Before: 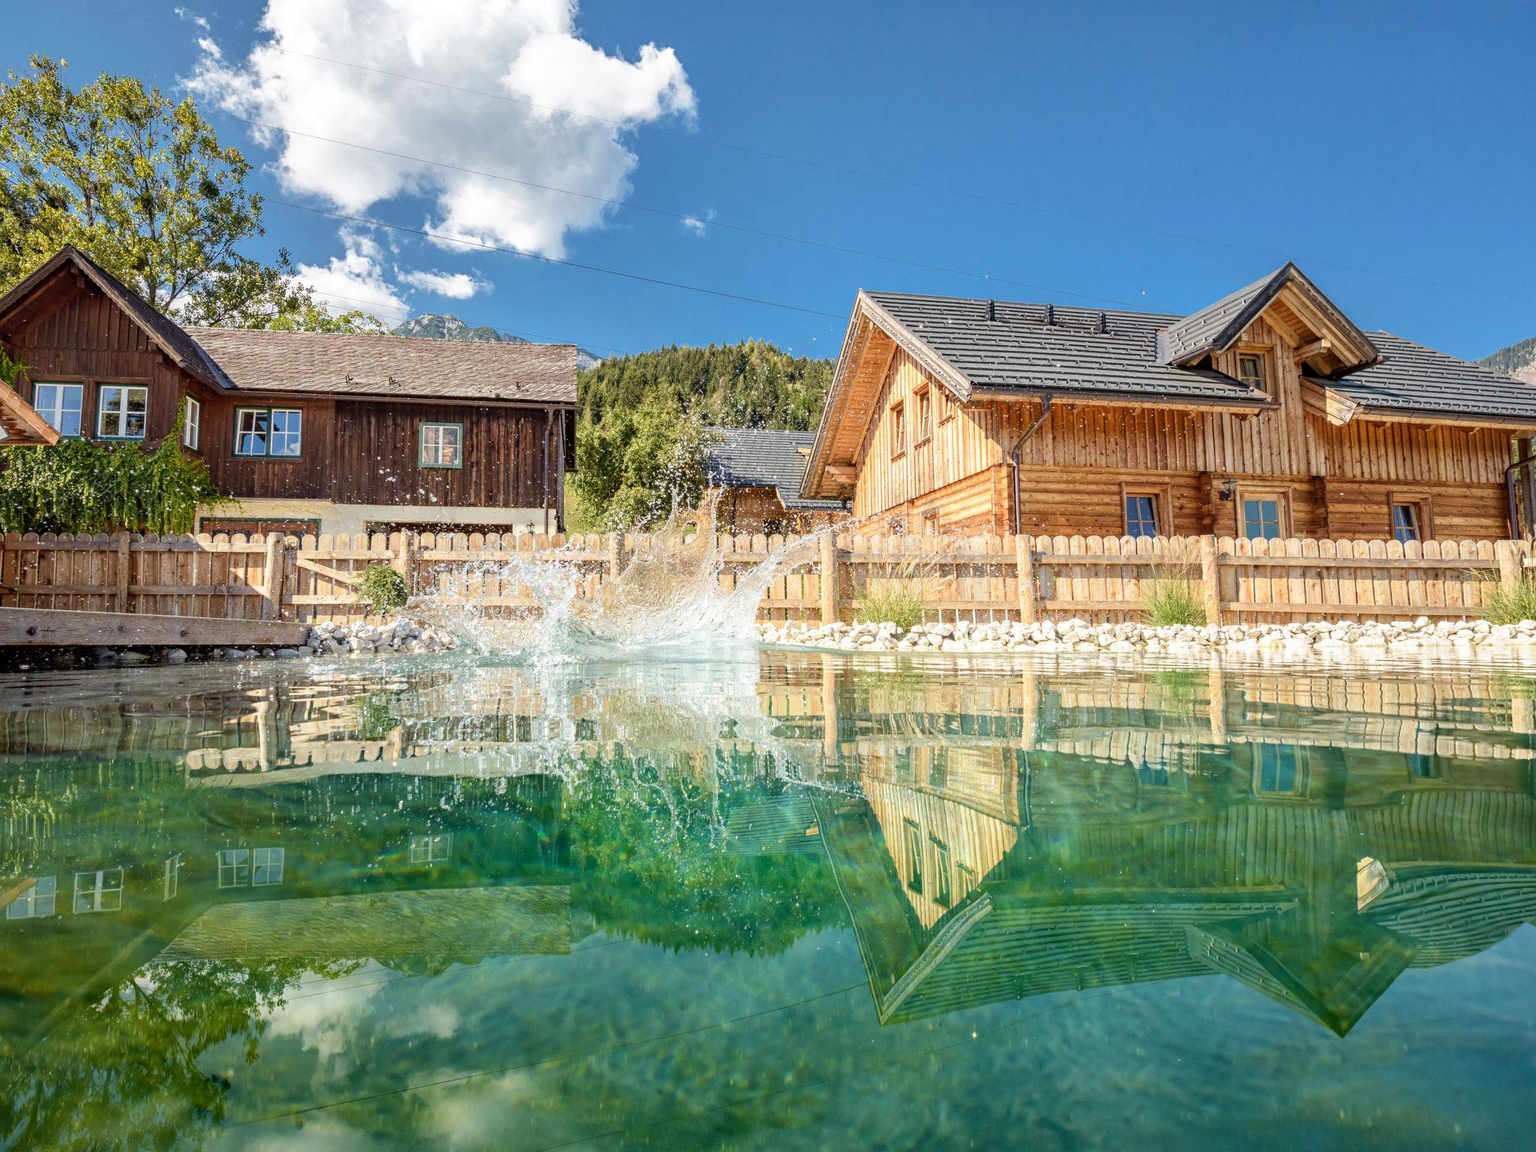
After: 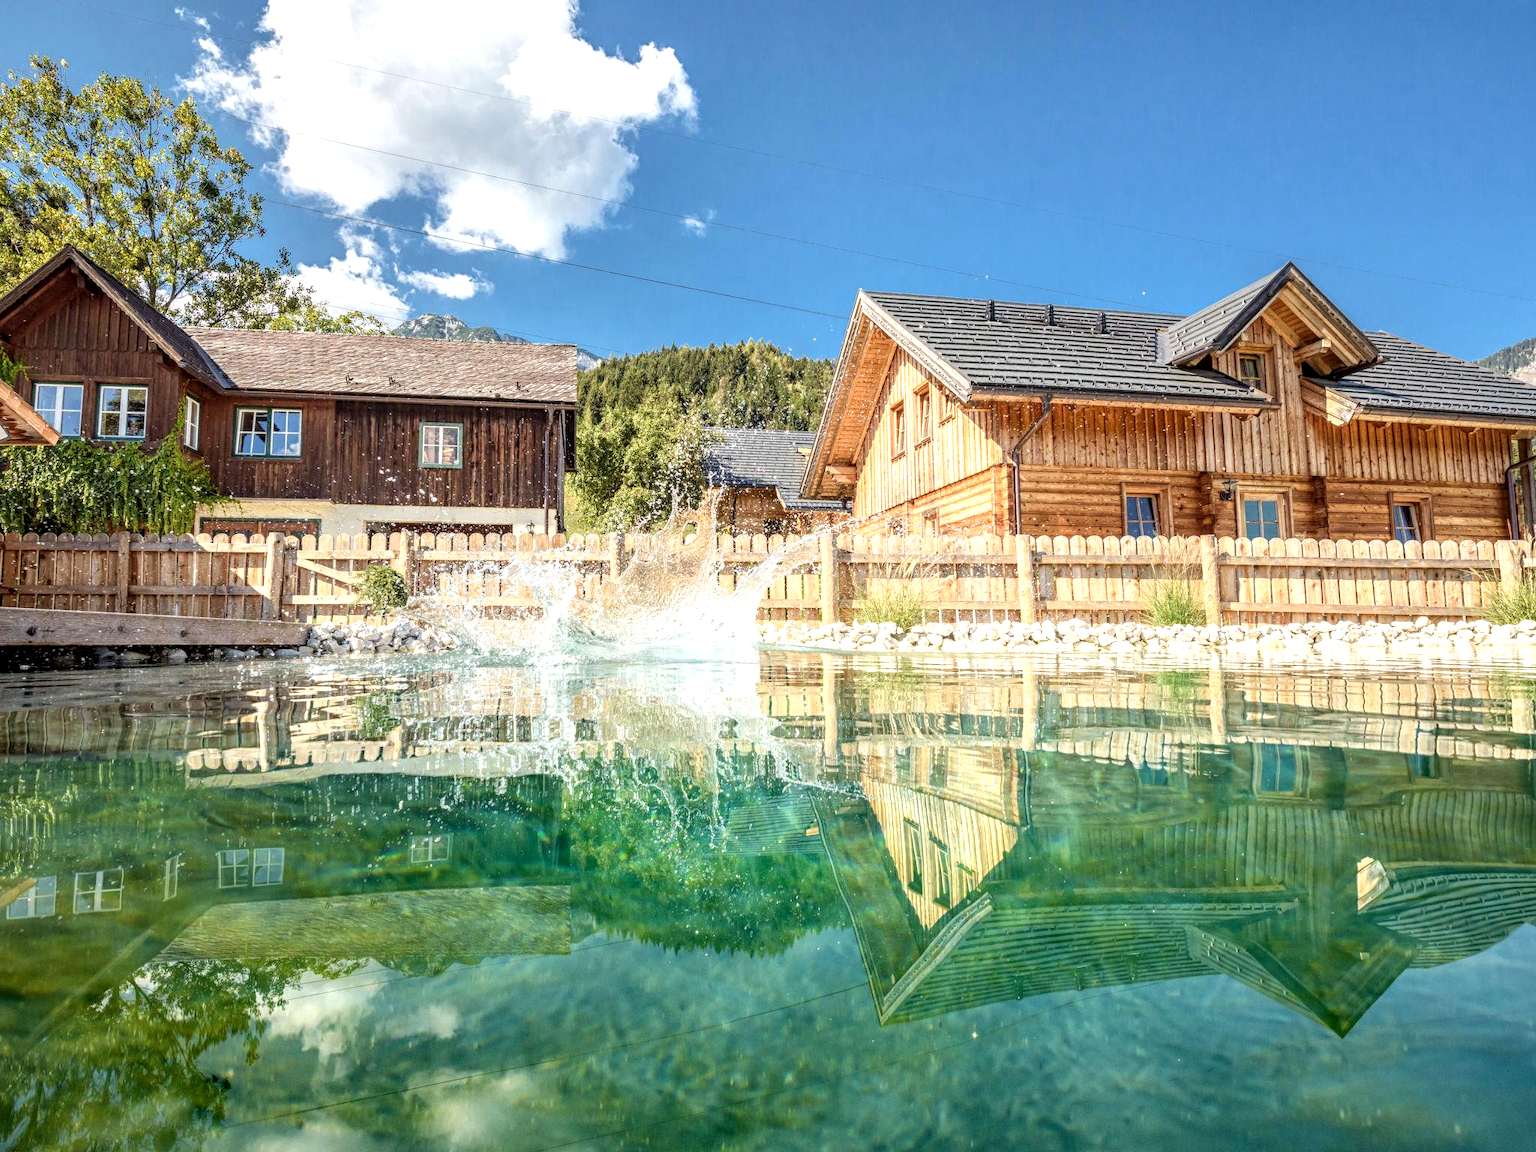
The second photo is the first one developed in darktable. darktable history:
exposure: exposure 0.203 EV, compensate highlight preservation false
shadows and highlights: shadows -13.29, white point adjustment 3.97, highlights 28.28
local contrast: on, module defaults
